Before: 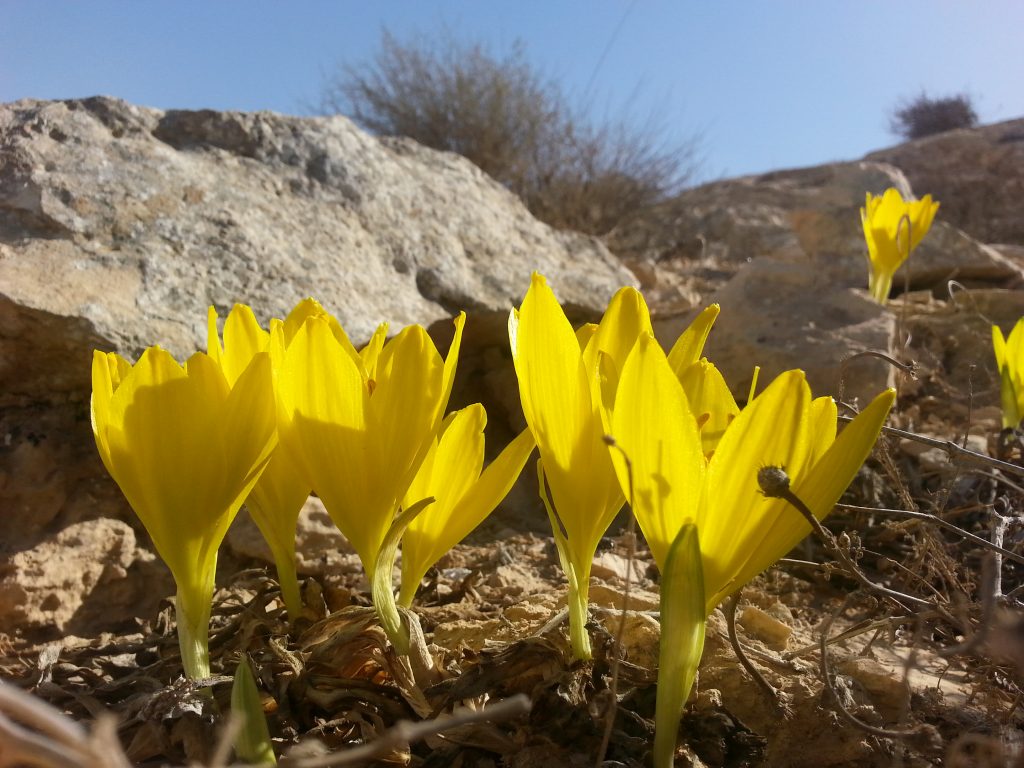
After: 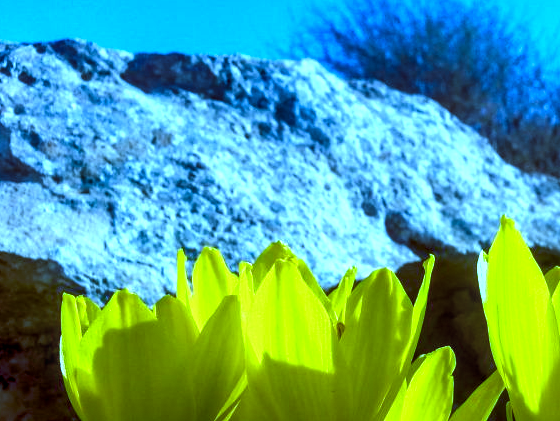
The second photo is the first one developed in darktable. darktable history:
white balance: red 0.766, blue 1.537
crop and rotate: left 3.047%, top 7.509%, right 42.236%, bottom 37.598%
local contrast: detail 142%
color balance rgb: shadows lift › luminance -7.7%, shadows lift › chroma 2.13%, shadows lift › hue 200.79°, power › luminance -7.77%, power › chroma 2.27%, power › hue 220.69°, highlights gain › luminance 15.15%, highlights gain › chroma 4%, highlights gain › hue 209.35°, global offset › luminance -0.21%, global offset › chroma 0.27%, perceptual saturation grading › global saturation 24.42%, perceptual saturation grading › highlights -24.42%, perceptual saturation grading › mid-tones 24.42%, perceptual saturation grading › shadows 40%, perceptual brilliance grading › global brilliance -5%, perceptual brilliance grading › highlights 24.42%, perceptual brilliance grading › mid-tones 7%, perceptual brilliance grading › shadows -5%
